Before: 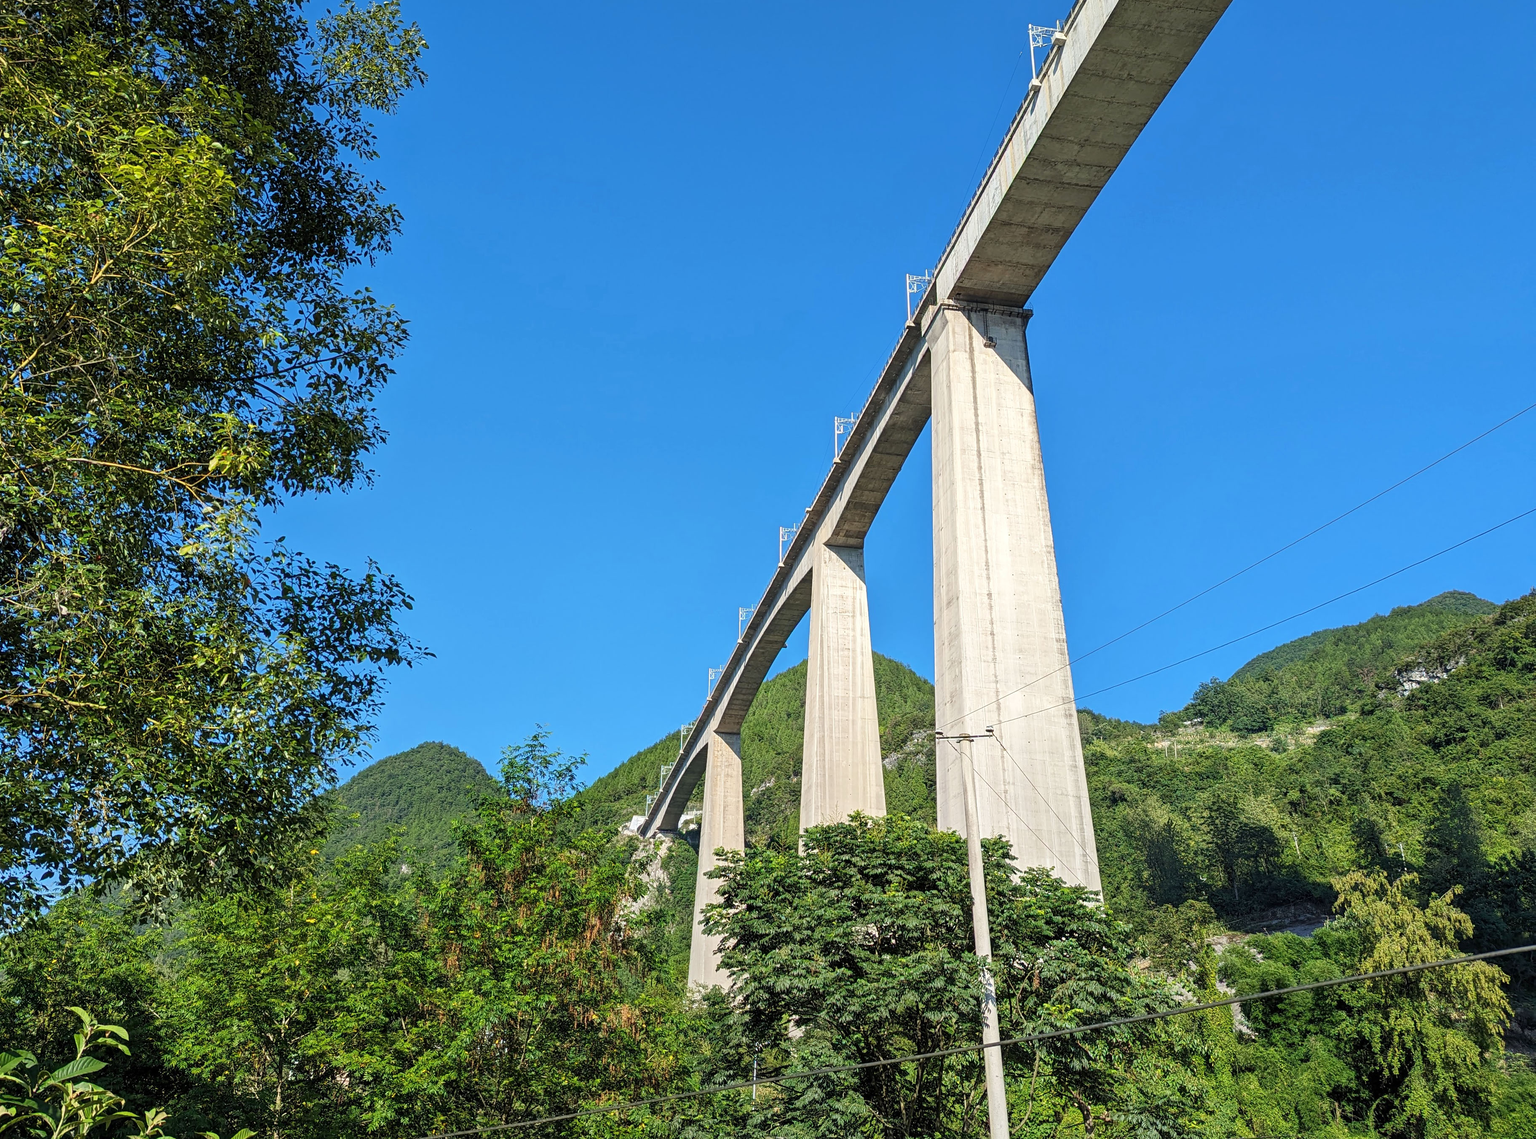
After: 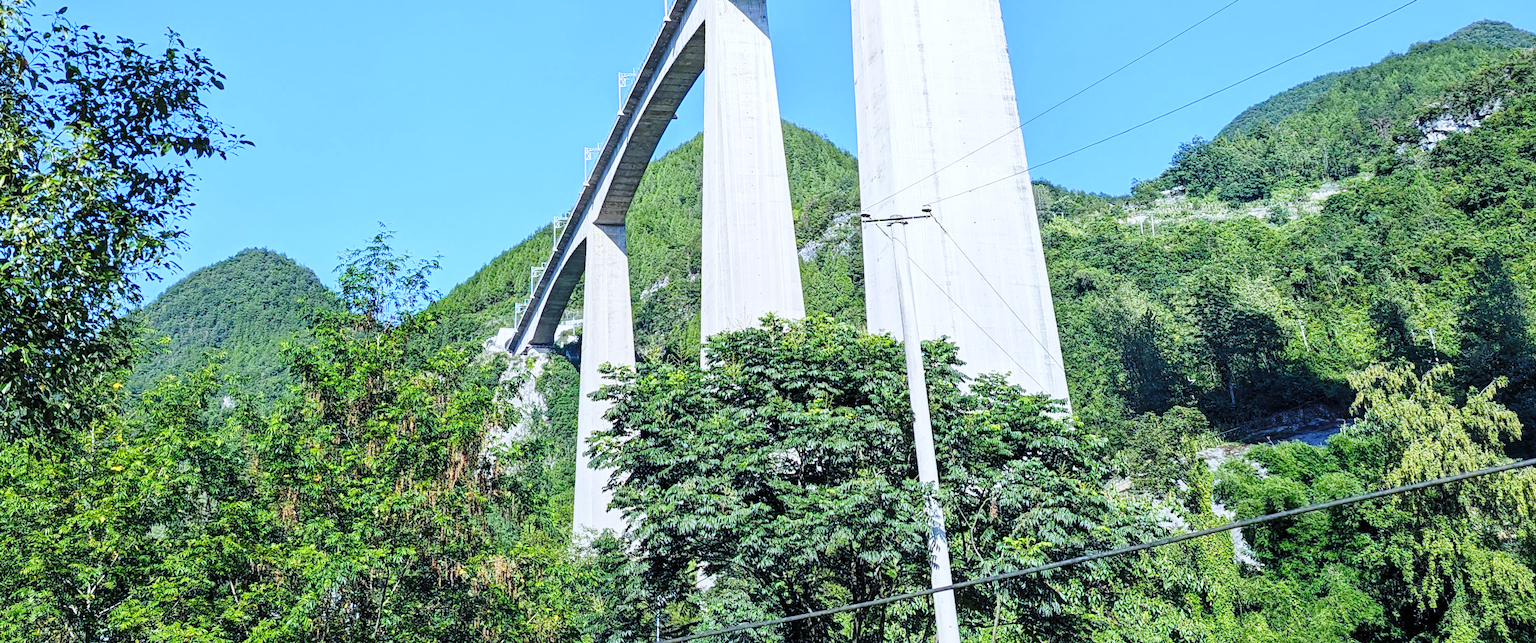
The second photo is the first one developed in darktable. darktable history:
base curve: curves: ch0 [(0, 0) (0.028, 0.03) (0.121, 0.232) (0.46, 0.748) (0.859, 0.968) (1, 1)], preserve colors none
crop and rotate: left 13.306%, top 48.129%, bottom 2.928%
white balance: red 0.871, blue 1.249
rotate and perspective: rotation -2.12°, lens shift (vertical) 0.009, lens shift (horizontal) -0.008, automatic cropping original format, crop left 0.036, crop right 0.964, crop top 0.05, crop bottom 0.959
